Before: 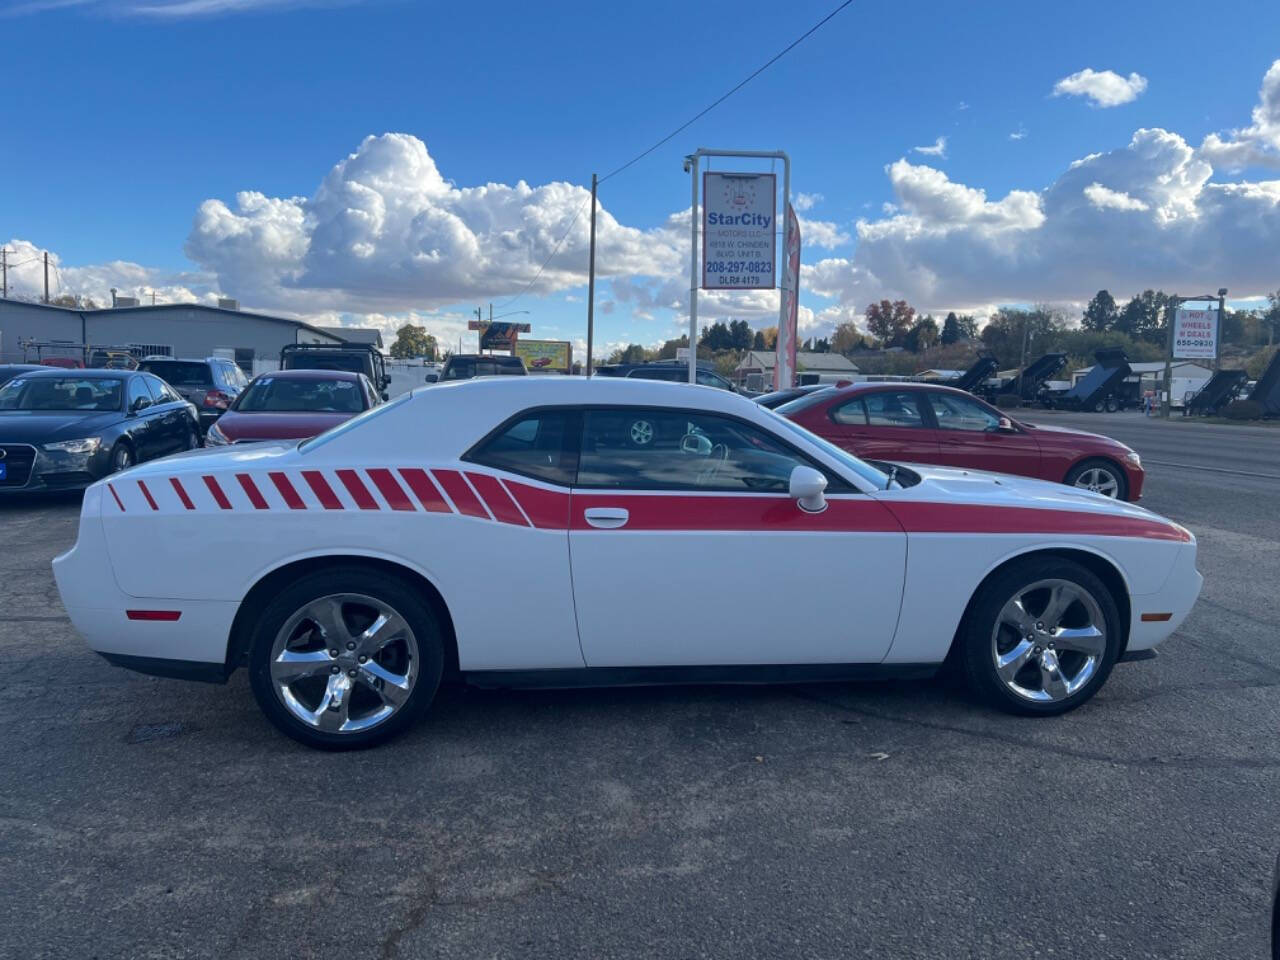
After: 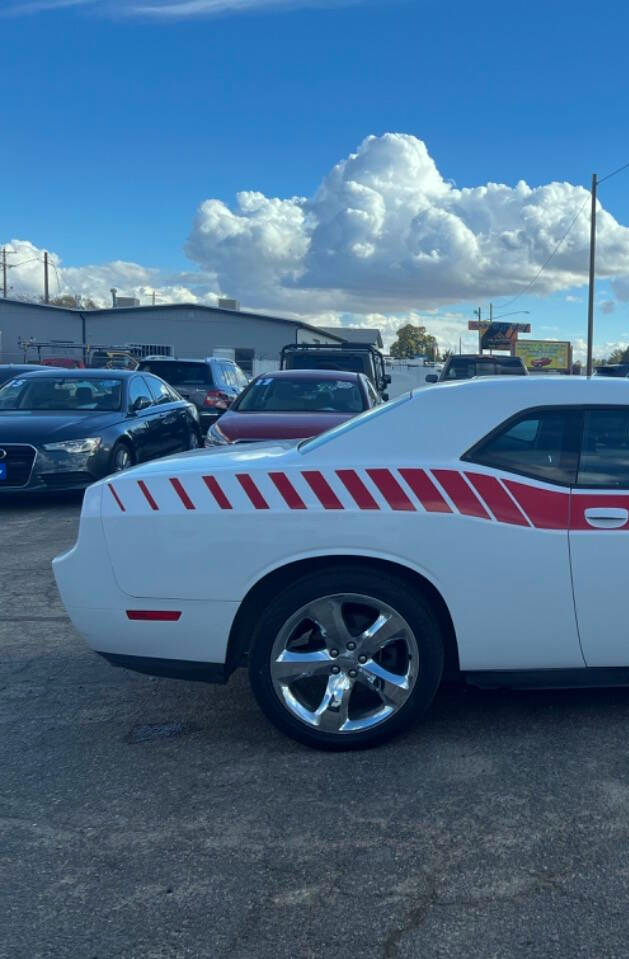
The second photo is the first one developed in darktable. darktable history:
color correction: highlights a* -6.69, highlights b* 0.49
crop and rotate: left 0%, top 0%, right 50.845%
